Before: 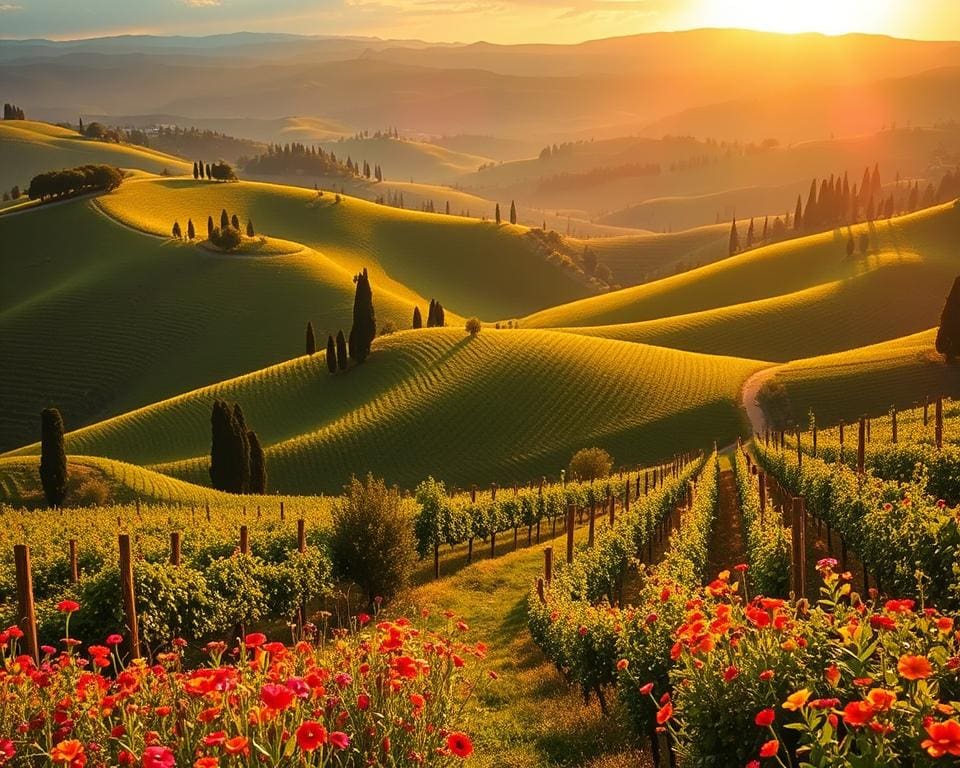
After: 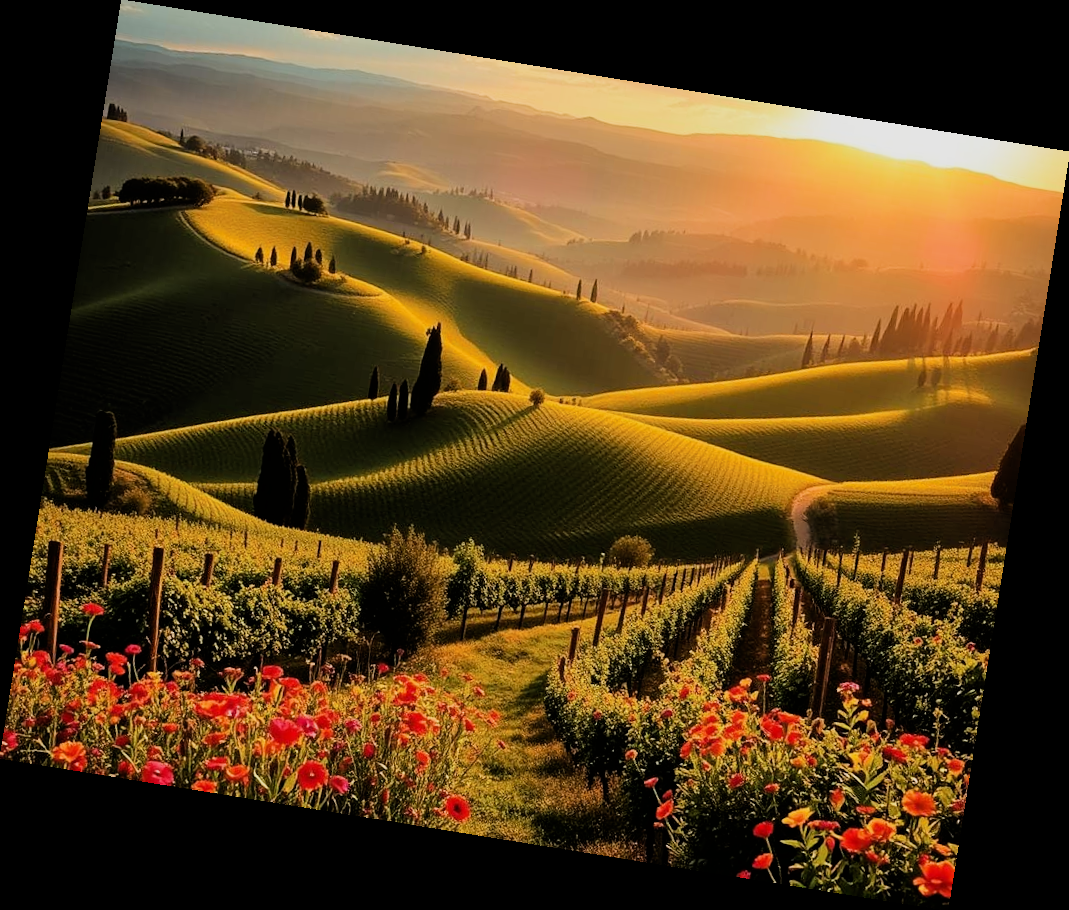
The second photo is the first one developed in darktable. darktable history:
rotate and perspective: rotation 9.12°, automatic cropping off
filmic rgb: black relative exposure -5 EV, hardness 2.88, contrast 1.3, highlights saturation mix -30%
